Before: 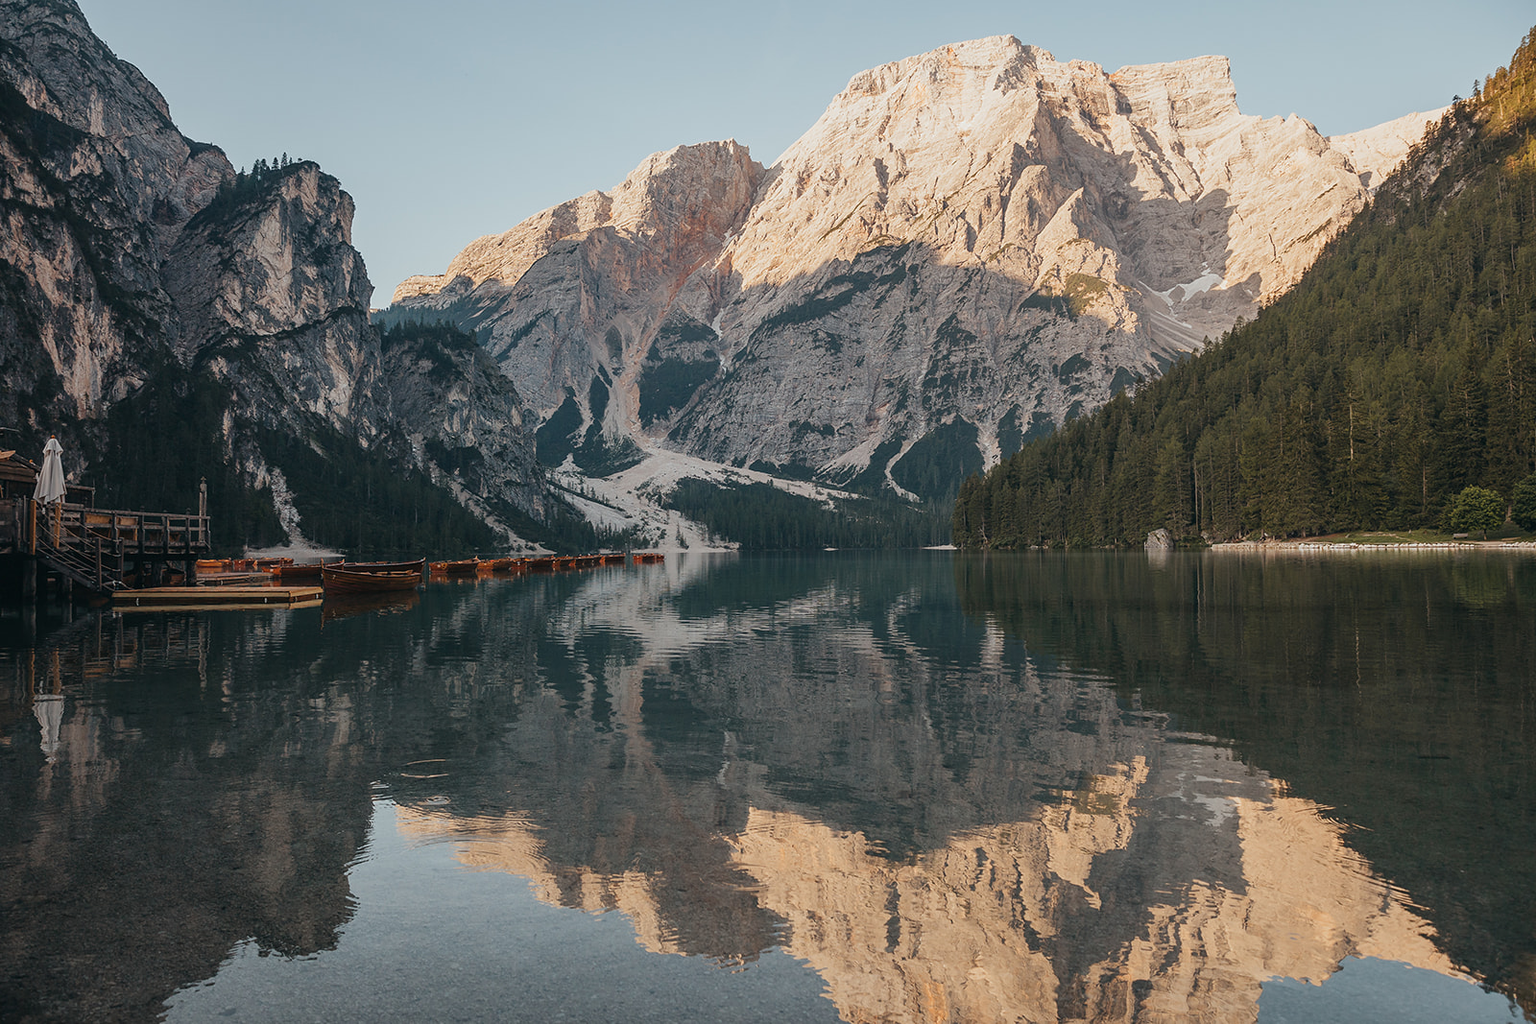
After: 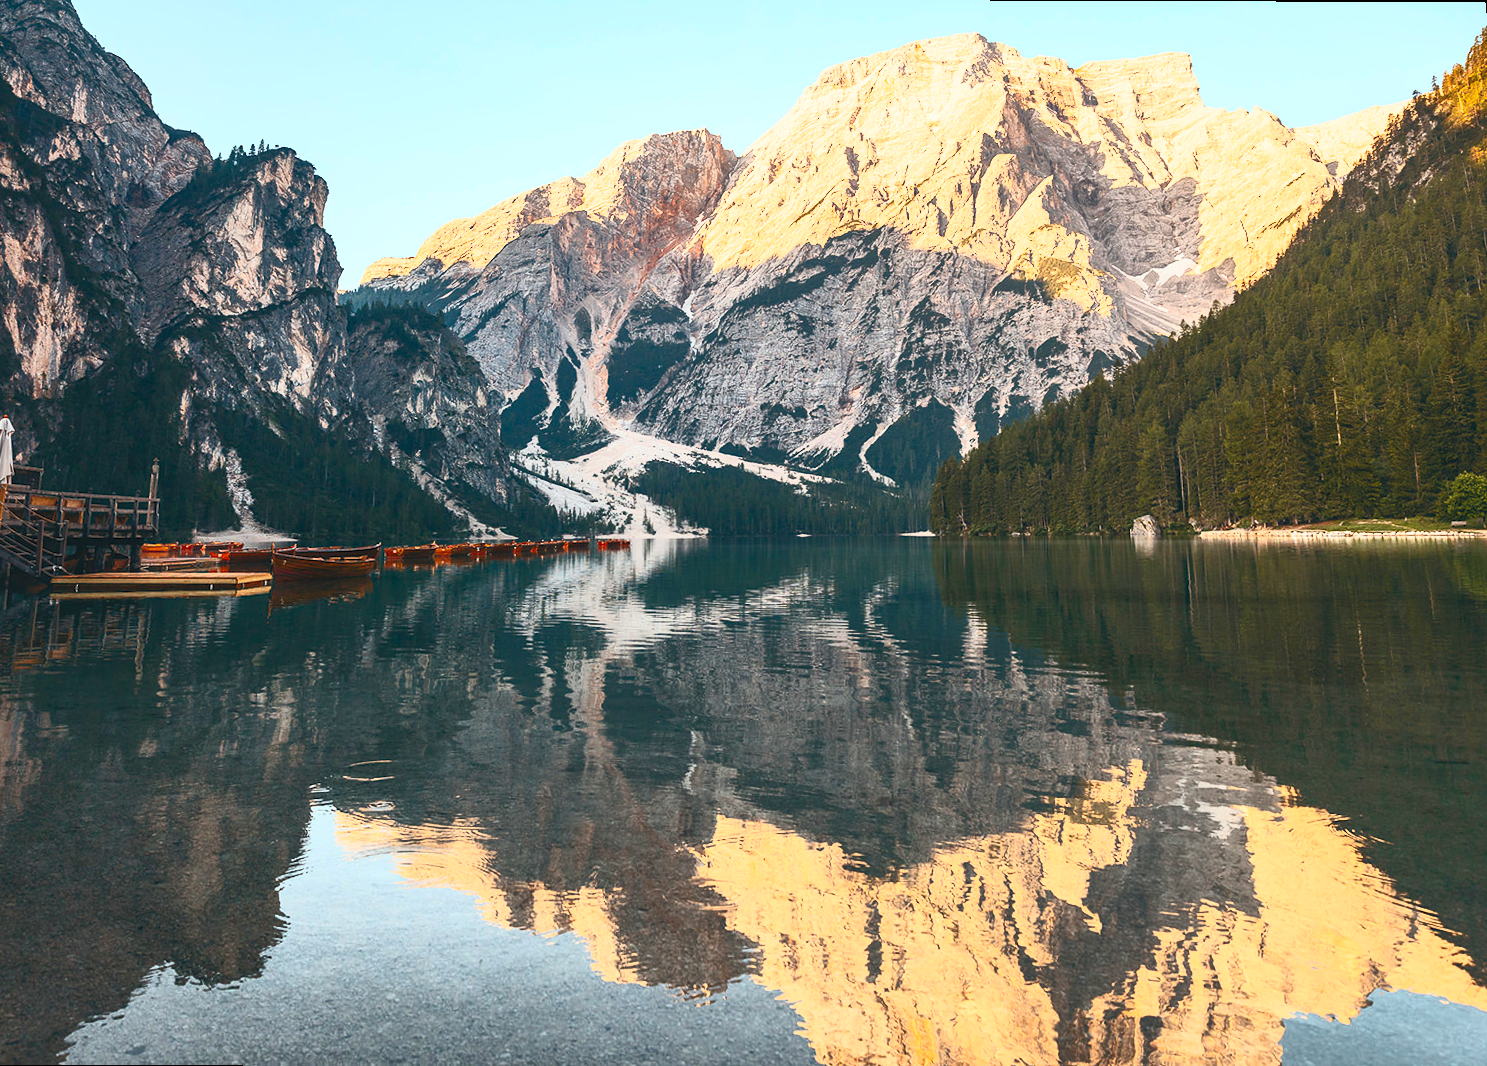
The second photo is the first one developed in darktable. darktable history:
shadows and highlights: on, module defaults
contrast brightness saturation: contrast 0.83, brightness 0.59, saturation 0.59
rotate and perspective: rotation 0.215°, lens shift (vertical) -0.139, crop left 0.069, crop right 0.939, crop top 0.002, crop bottom 0.996
